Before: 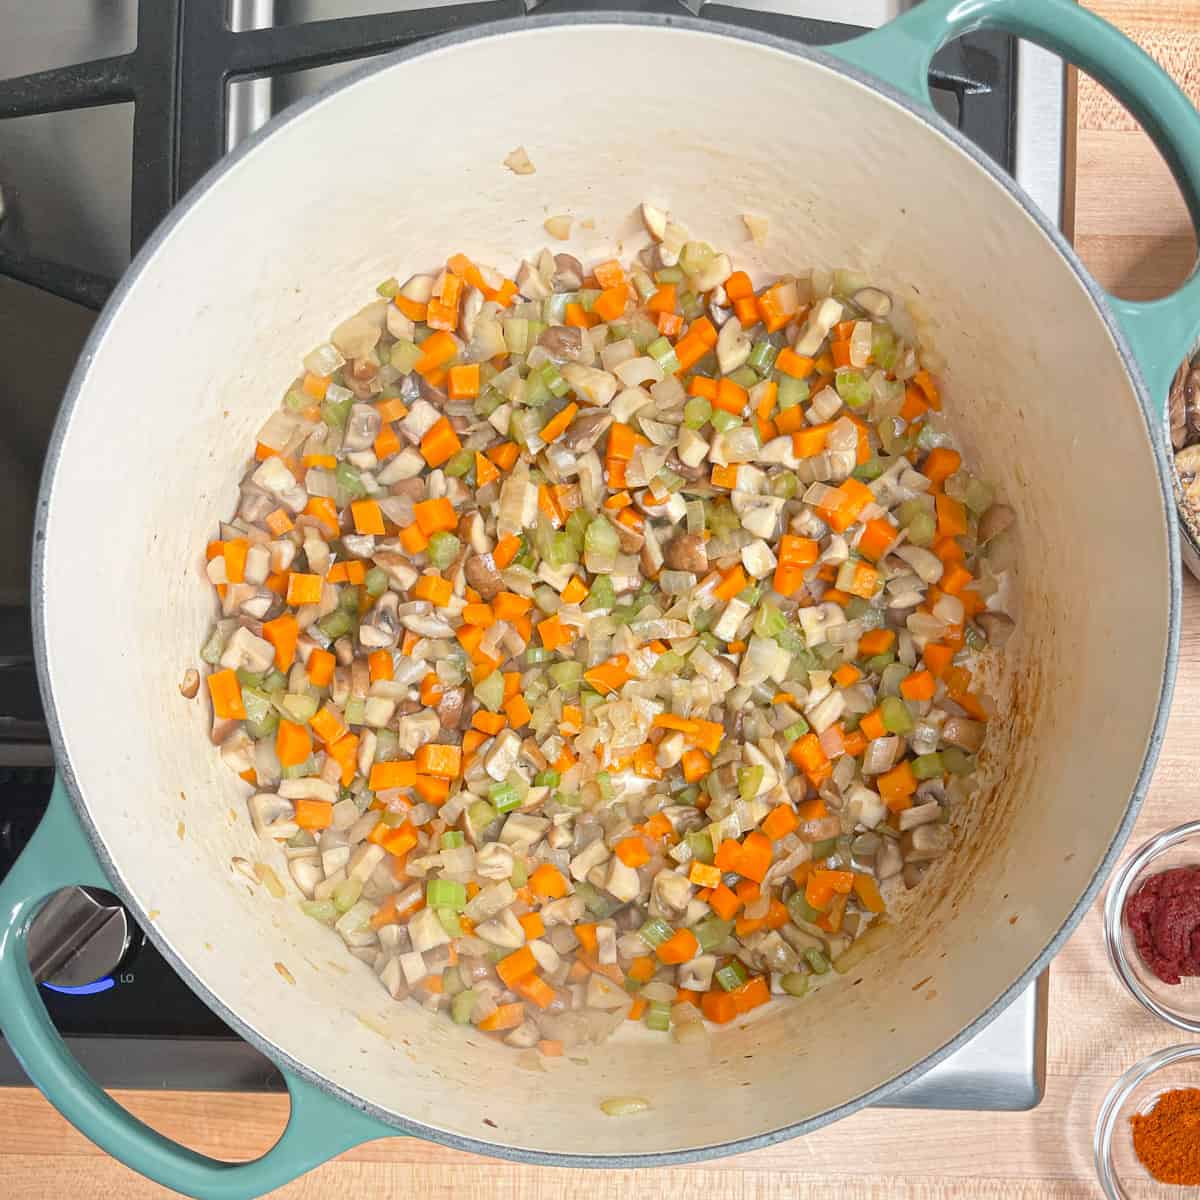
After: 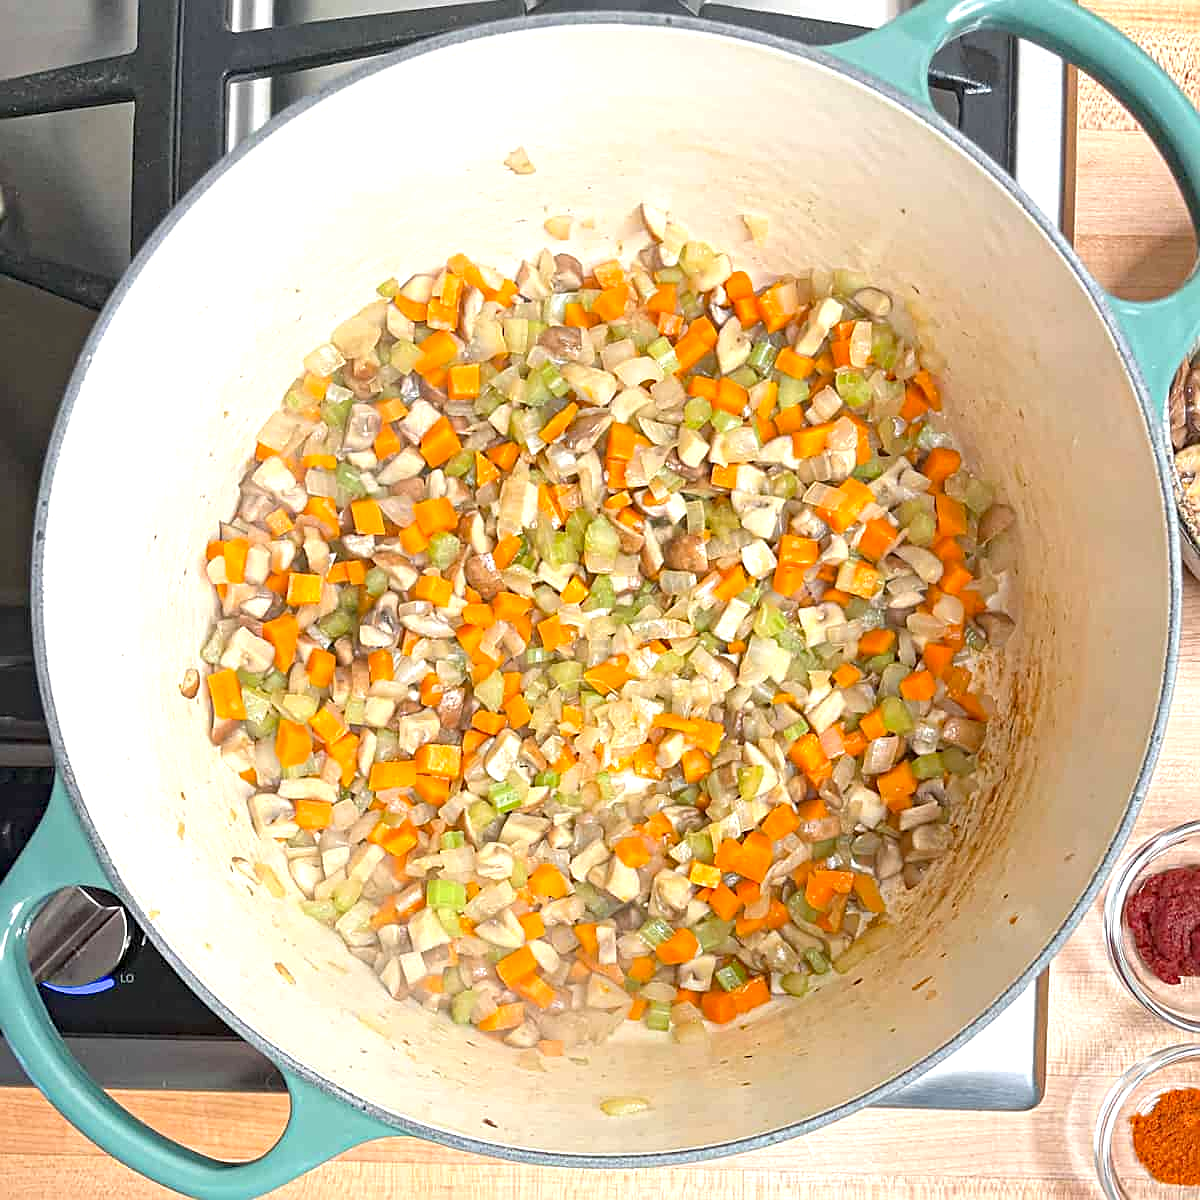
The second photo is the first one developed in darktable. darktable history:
sharpen: on, module defaults
haze removal: compatibility mode true, adaptive false
exposure: black level correction 0.001, exposure 0.5 EV, compensate exposure bias true, compensate highlight preservation false
